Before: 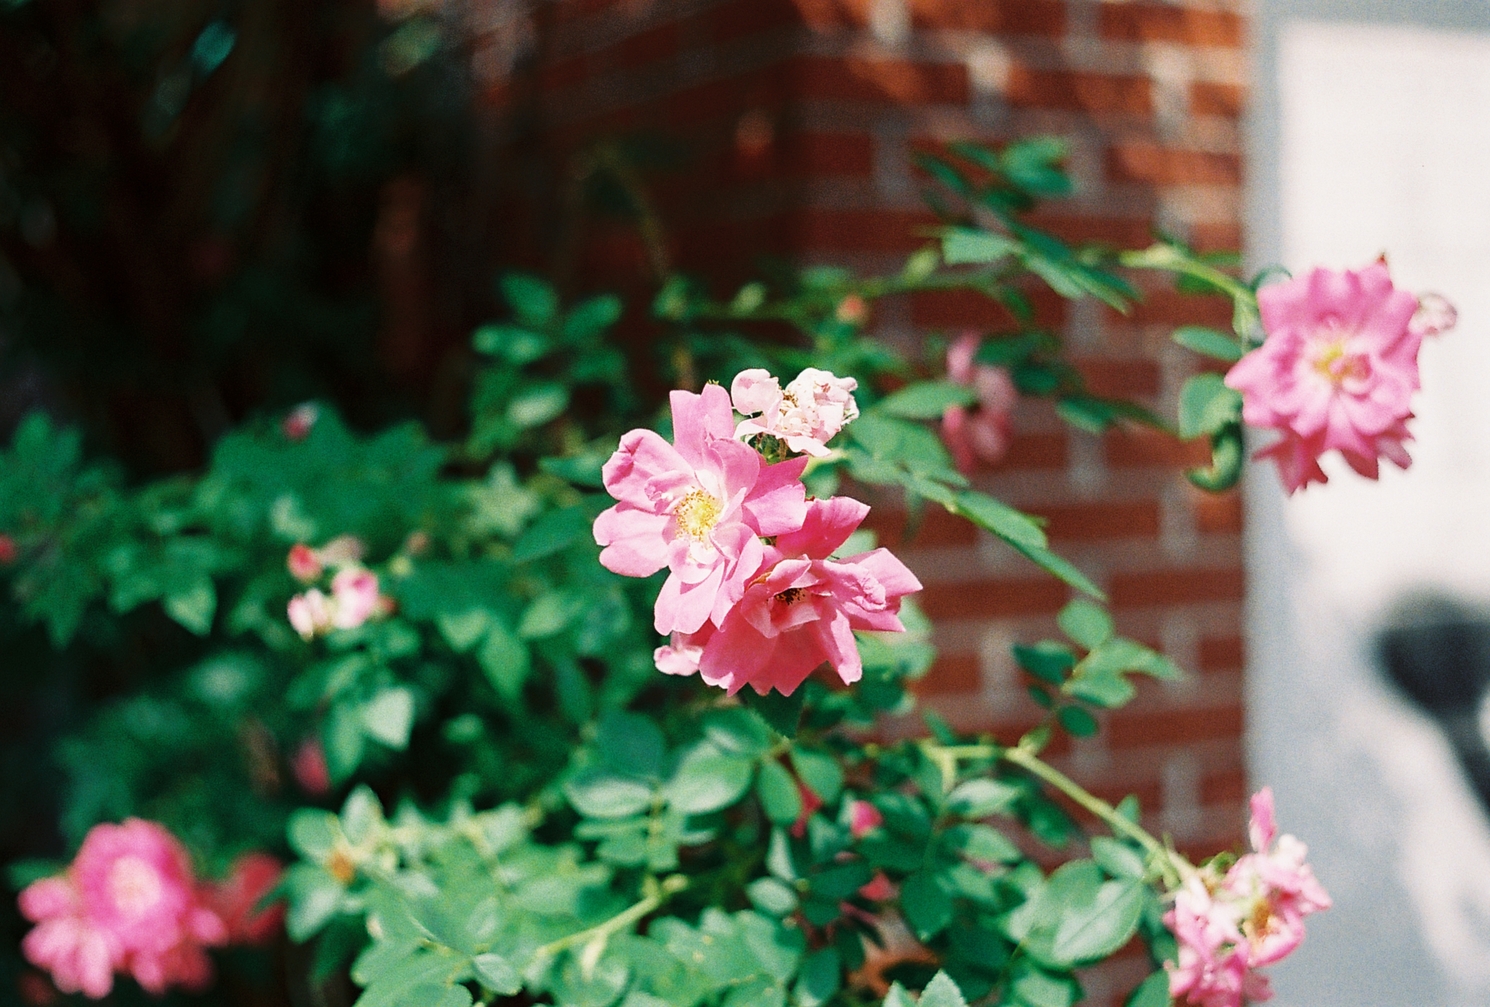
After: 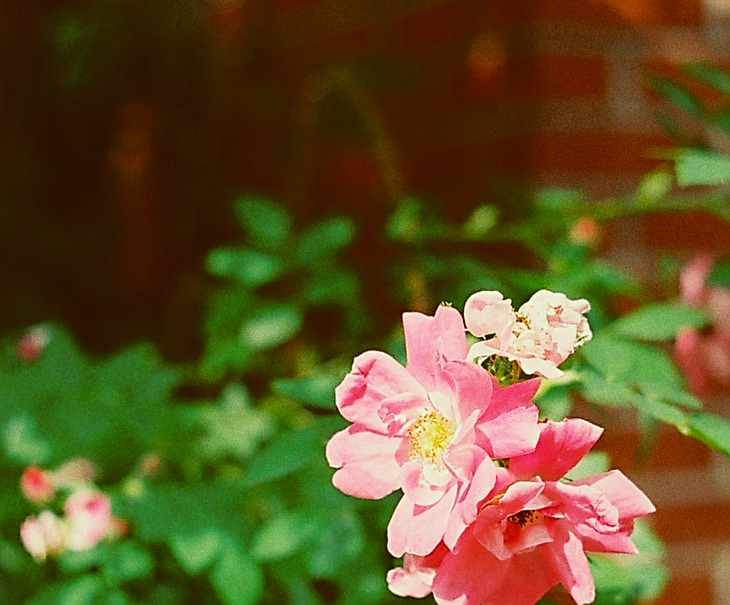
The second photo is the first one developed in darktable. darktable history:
contrast brightness saturation: contrast -0.1, brightness 0.045, saturation 0.08
sharpen: on, module defaults
crop: left 17.938%, top 7.789%, right 33.005%, bottom 32.071%
color correction: highlights a* -6.06, highlights b* 9.6, shadows a* 10.52, shadows b* 23.99
